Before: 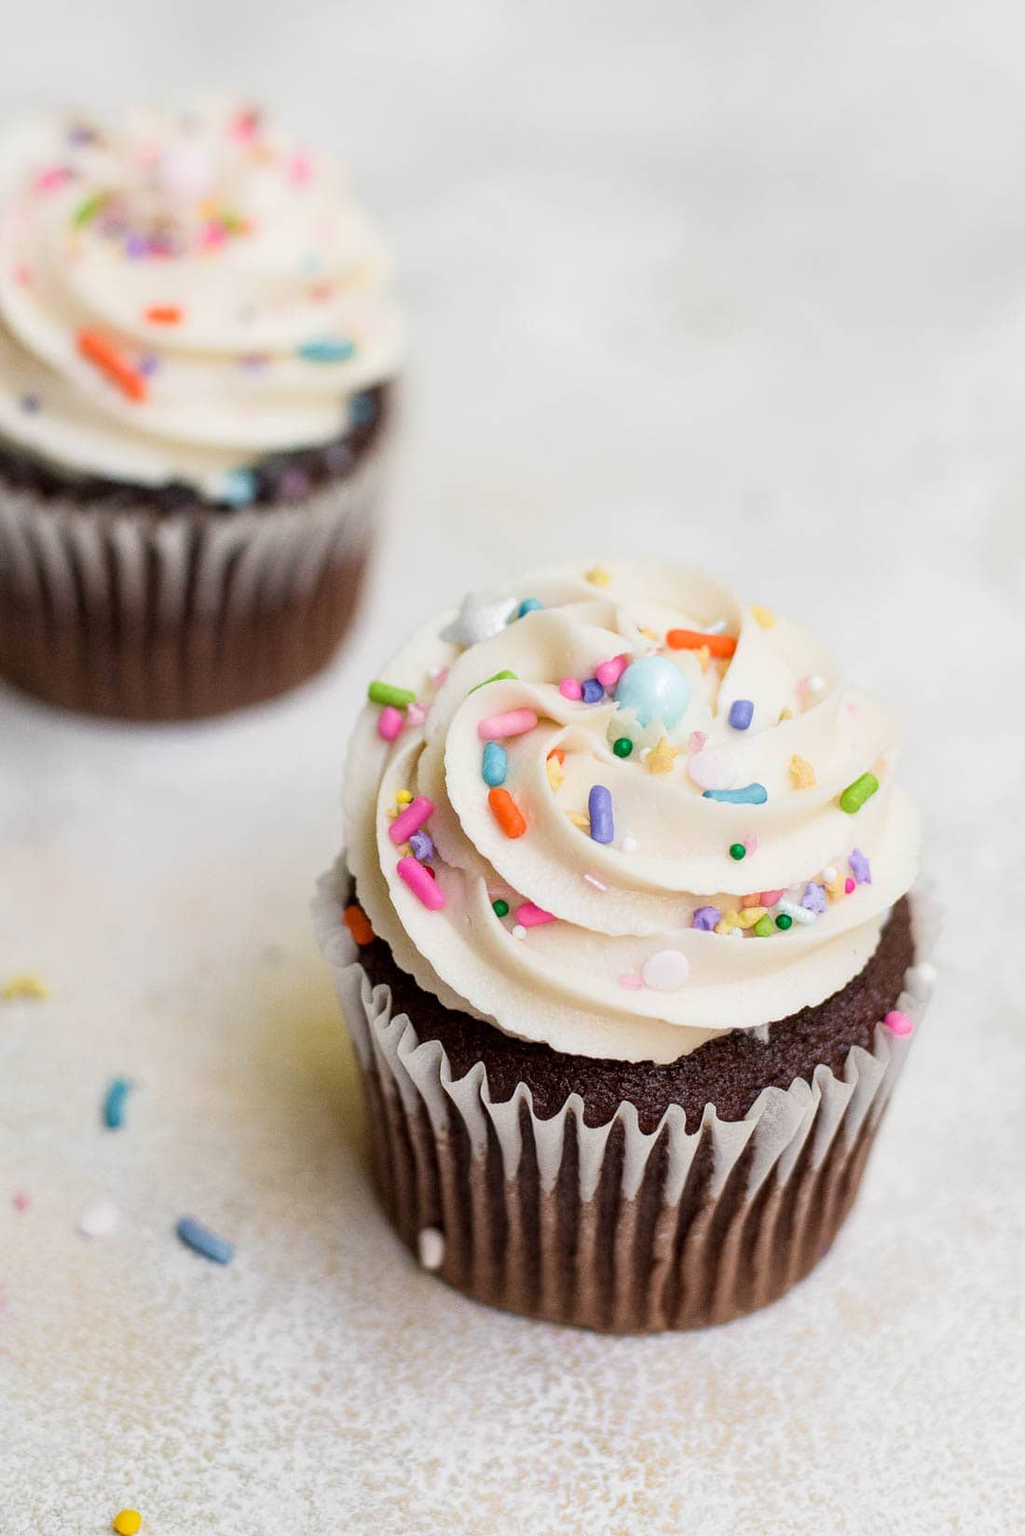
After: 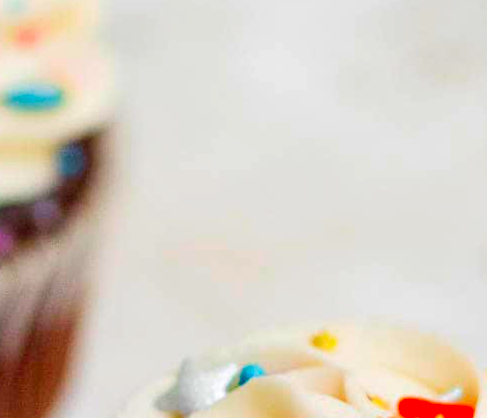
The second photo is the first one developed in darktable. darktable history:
contrast brightness saturation: saturation 0.18
local contrast: detail 130%
crop: left 28.829%, top 16.879%, right 26.811%, bottom 57.719%
color correction: highlights b* -0.012, saturation 1.86
